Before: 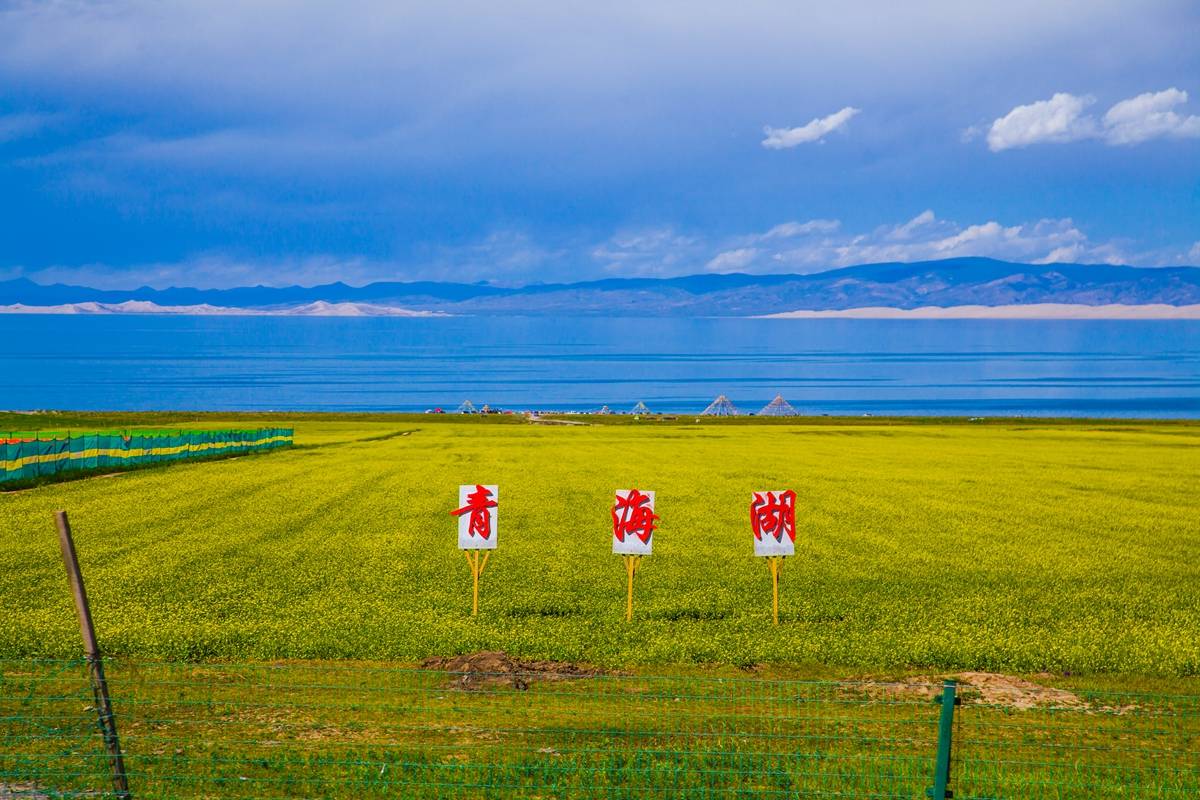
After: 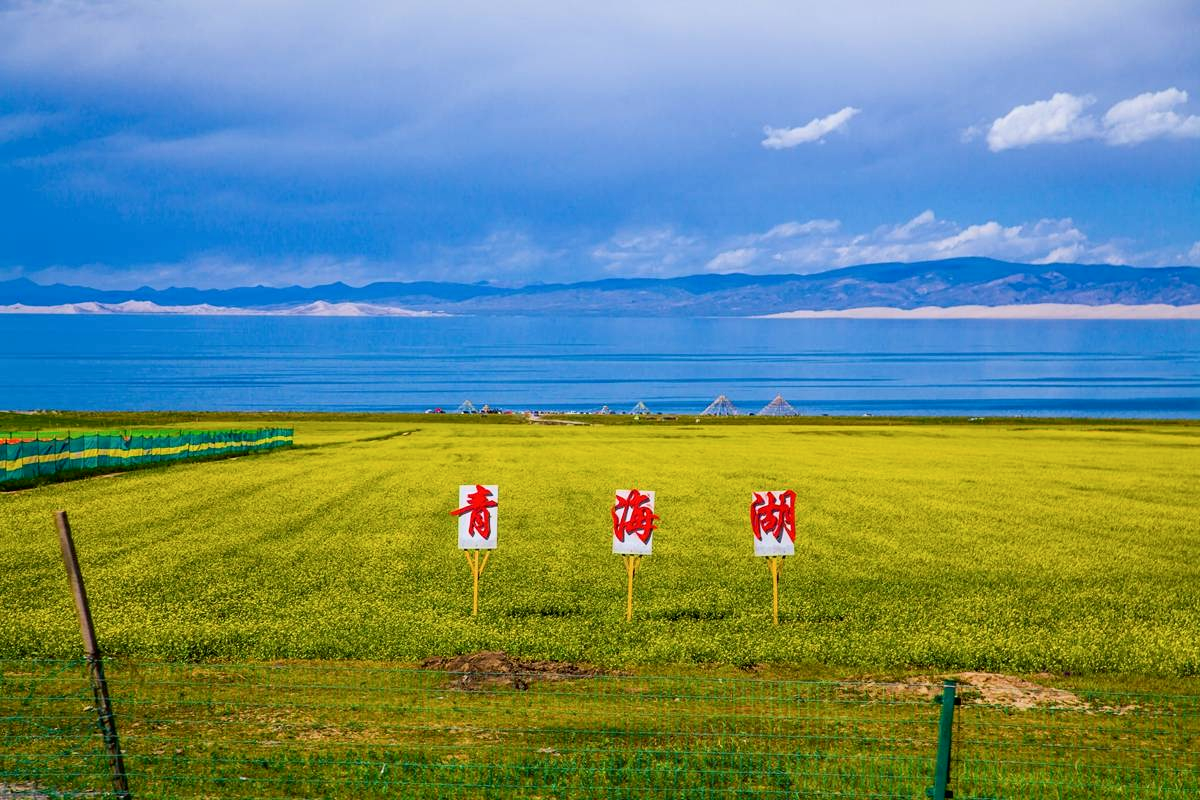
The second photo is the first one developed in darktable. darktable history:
tone curve: curves: ch0 [(0, 0) (0.118, 0.034) (0.182, 0.124) (0.265, 0.214) (0.504, 0.508) (0.783, 0.825) (1, 1)], color space Lab, independent channels, preserve colors none
